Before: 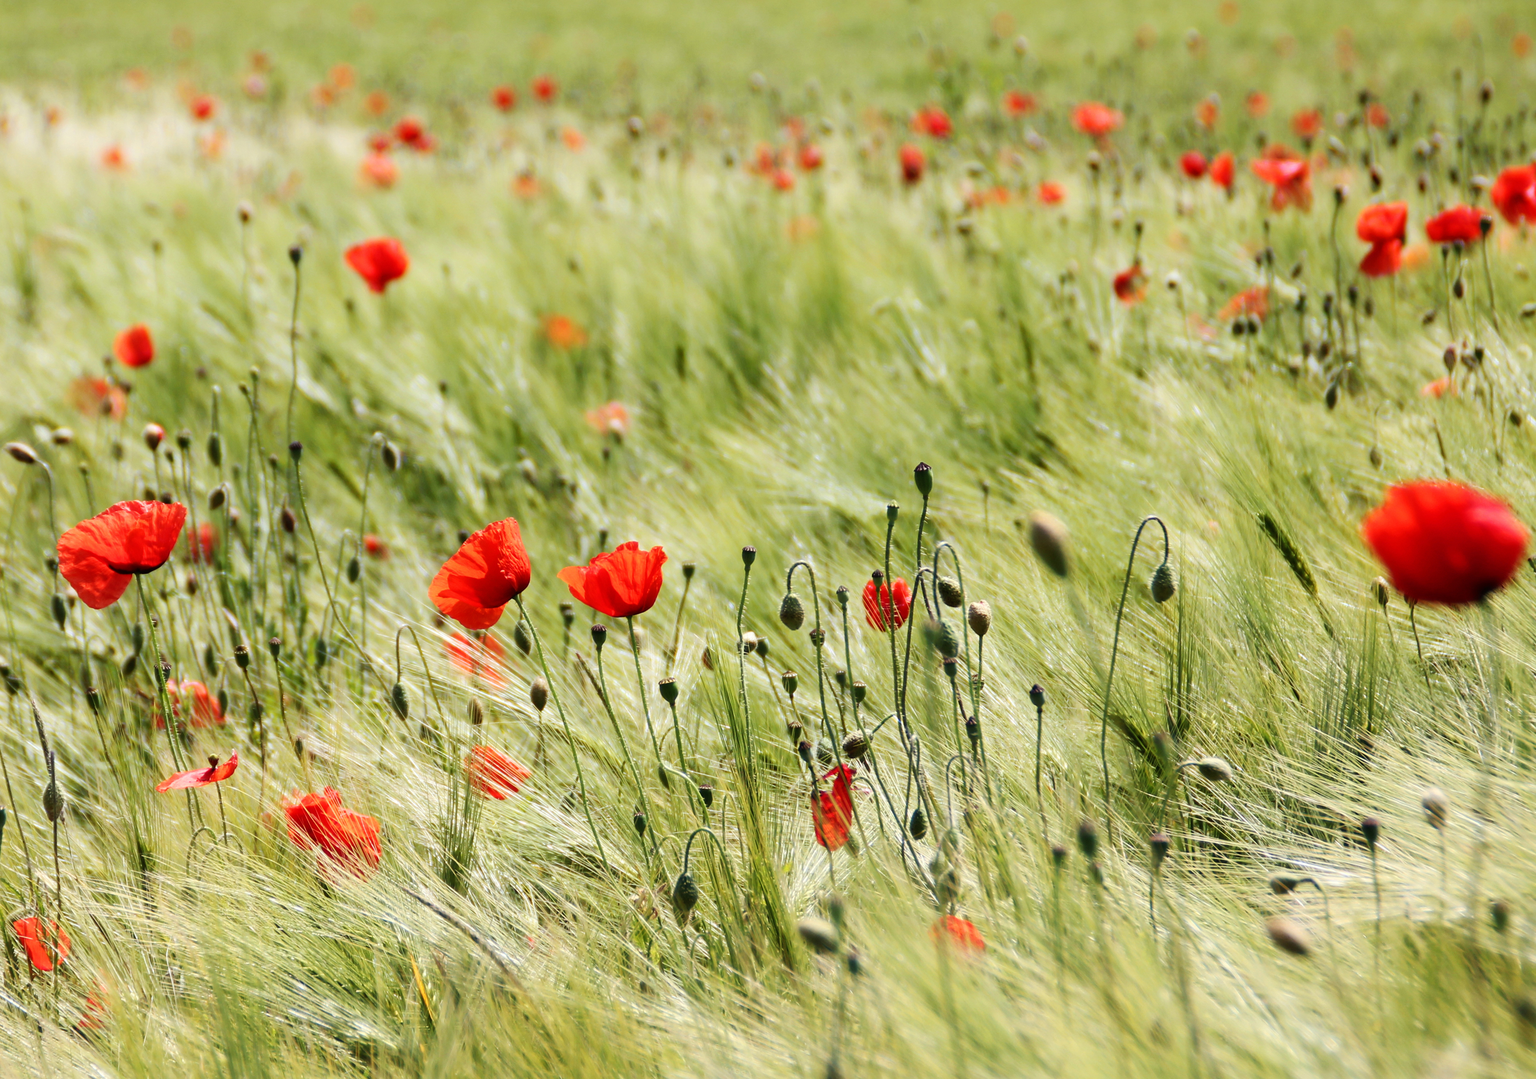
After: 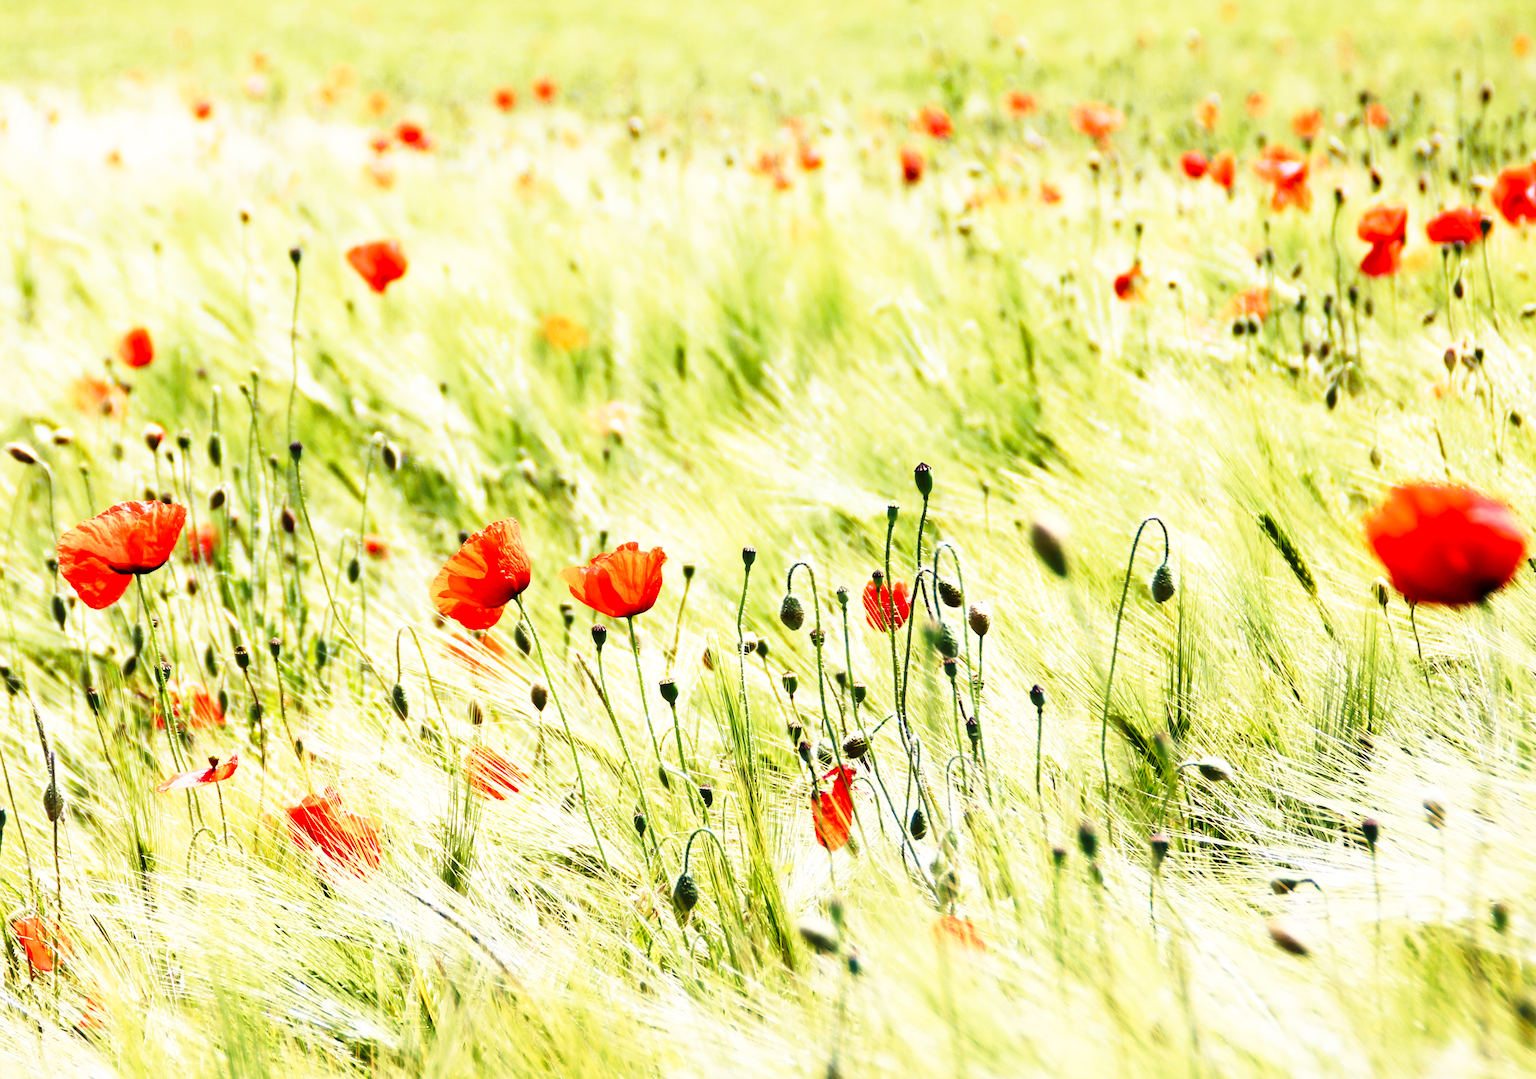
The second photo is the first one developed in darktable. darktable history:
exposure: black level correction 0.001, exposure 0.14 EV, compensate highlight preservation false
base curve: curves: ch0 [(0, 0) (0.026, 0.03) (0.109, 0.232) (0.351, 0.748) (0.669, 0.968) (1, 1)], preserve colors none
